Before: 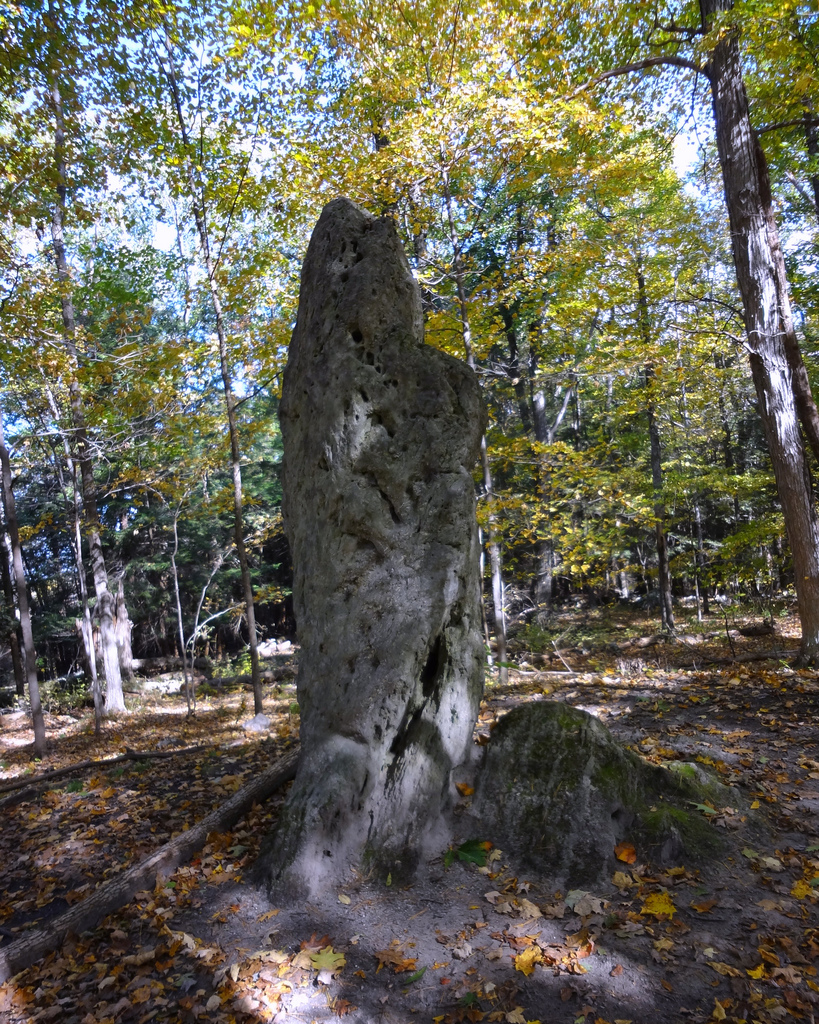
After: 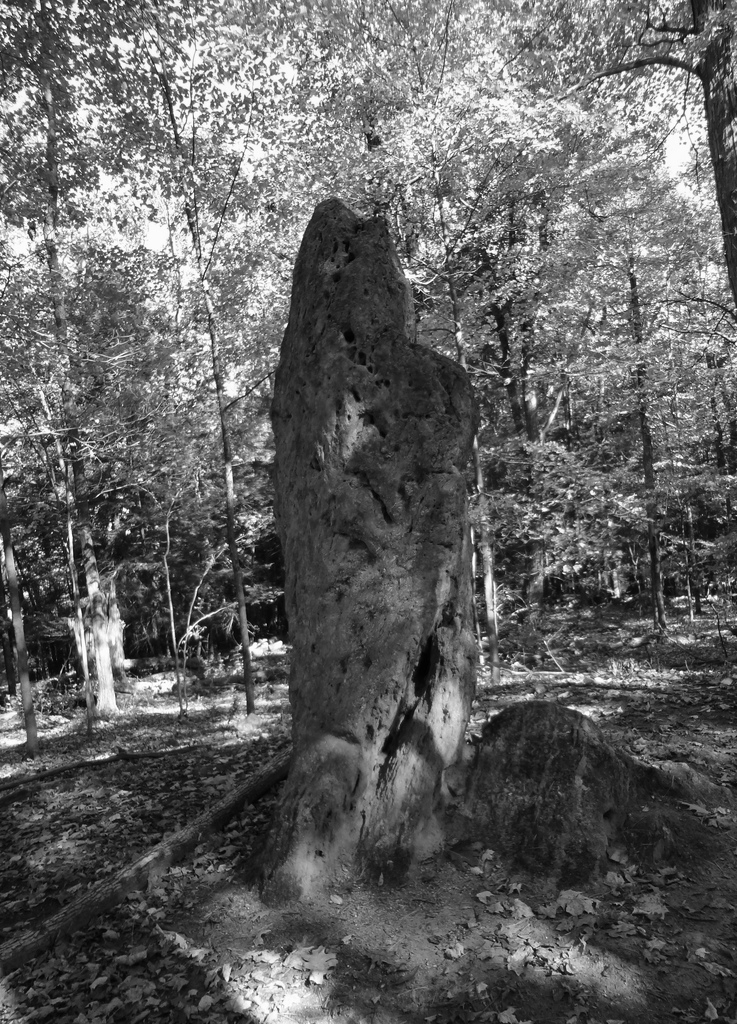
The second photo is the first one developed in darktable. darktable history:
base curve: preserve colors none
crop and rotate: left 1.088%, right 8.807%
monochrome: on, module defaults
contrast brightness saturation: contrast 0.08, saturation 0.02
